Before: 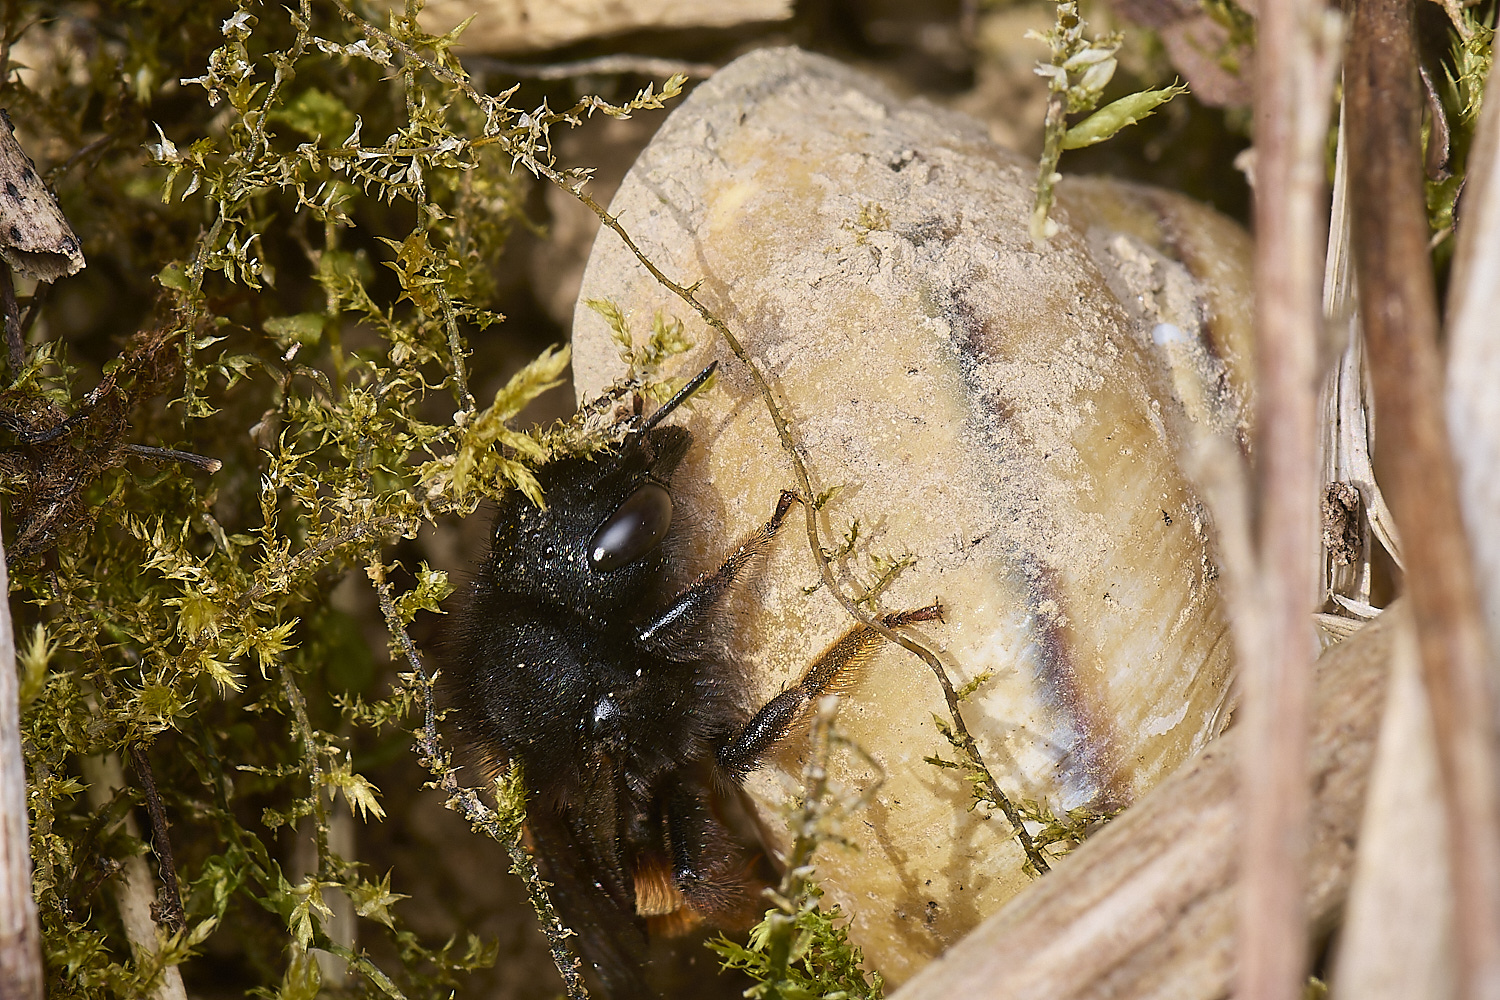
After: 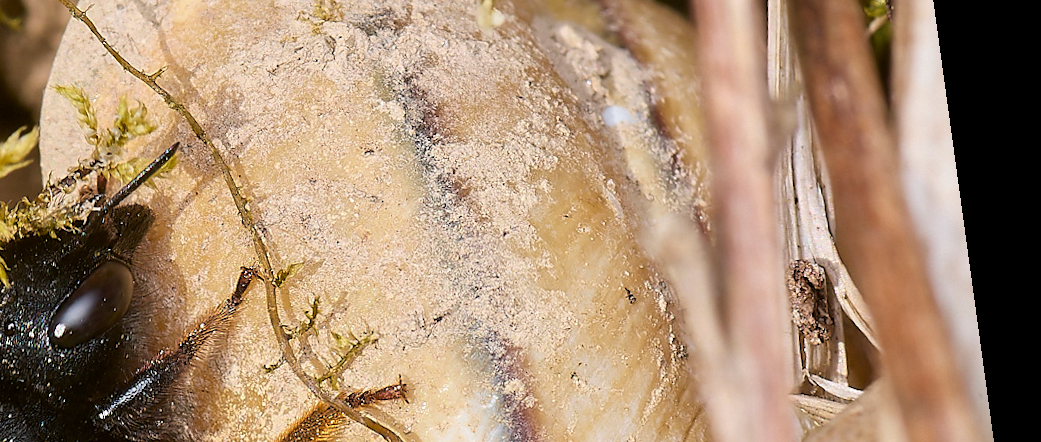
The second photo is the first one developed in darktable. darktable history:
crop: left 36.005%, top 18.293%, right 0.31%, bottom 38.444%
rotate and perspective: rotation 0.128°, lens shift (vertical) -0.181, lens shift (horizontal) -0.044, shear 0.001, automatic cropping off
